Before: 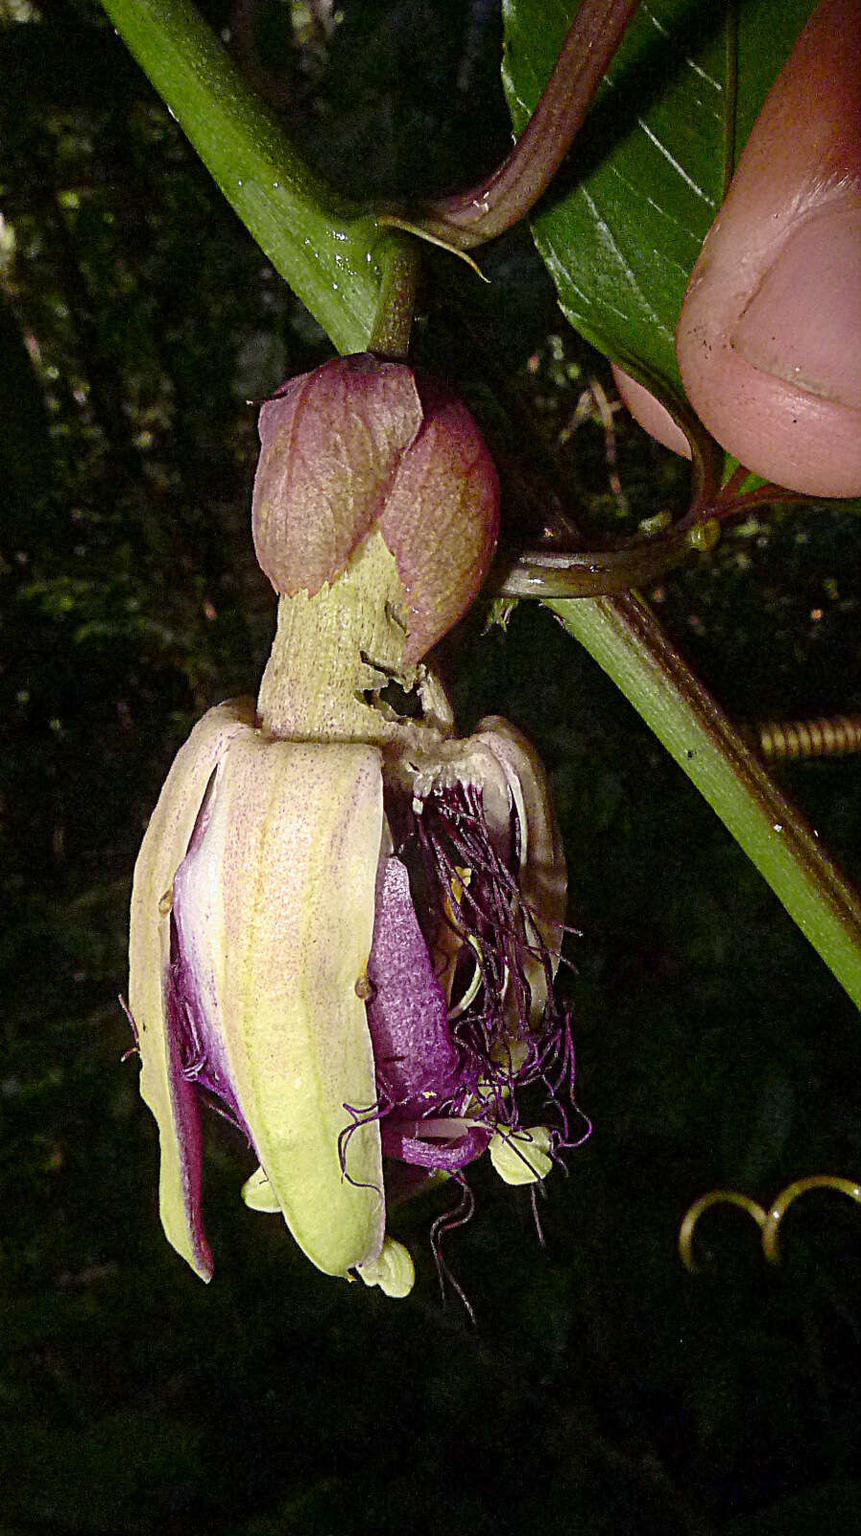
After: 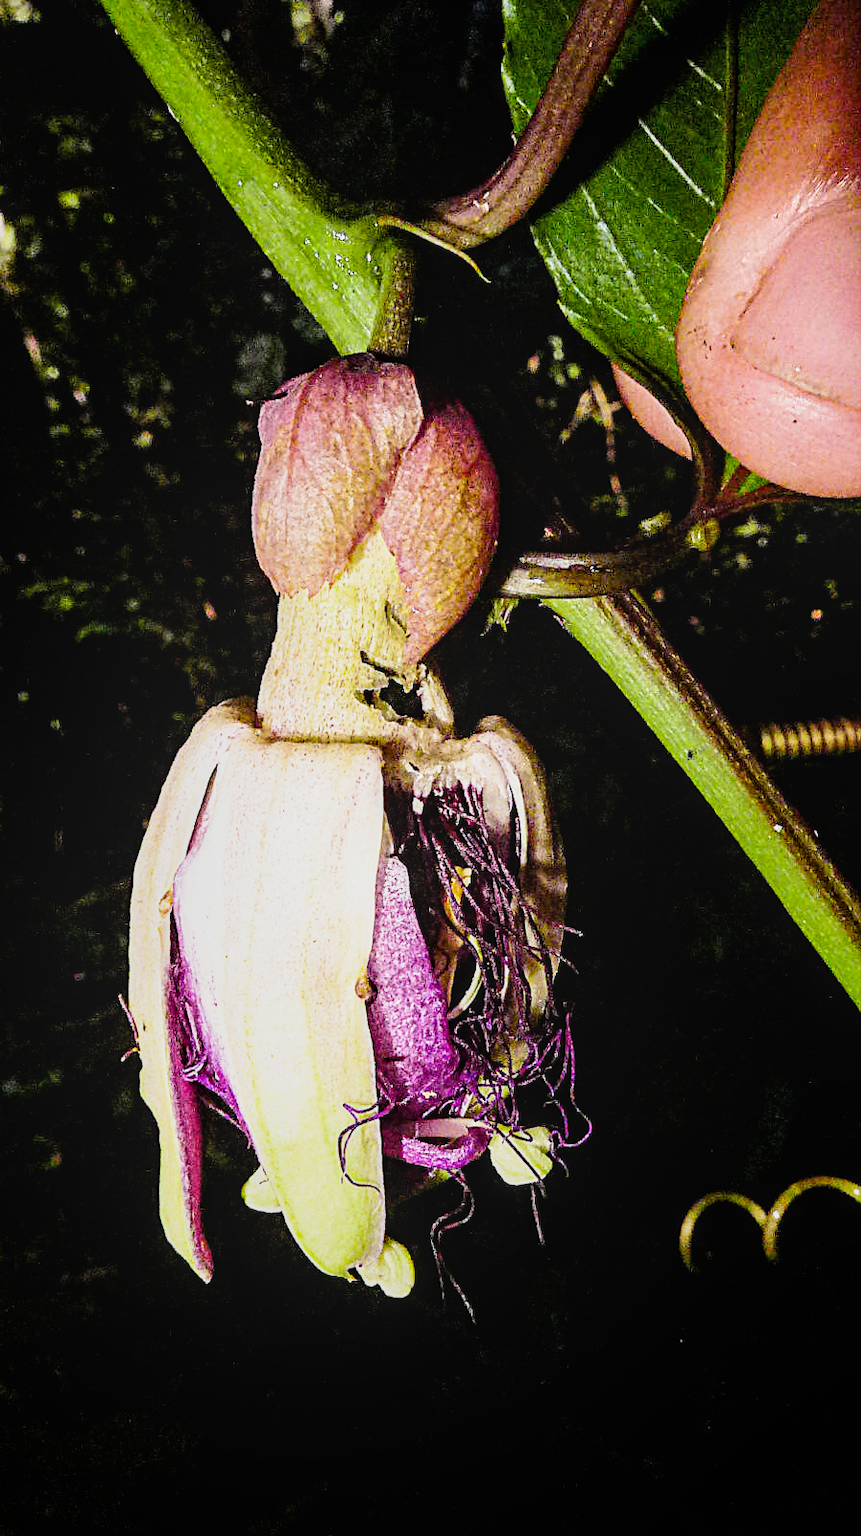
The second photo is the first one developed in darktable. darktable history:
local contrast: detail 110%
exposure: black level correction 0, exposure 1.2 EV, compensate highlight preservation false
filmic rgb: black relative exposure -5 EV, white relative exposure 3.5 EV, hardness 3.19, contrast 1.5, highlights saturation mix -50%
color balance rgb: perceptual saturation grading › global saturation 10%, global vibrance 20%
